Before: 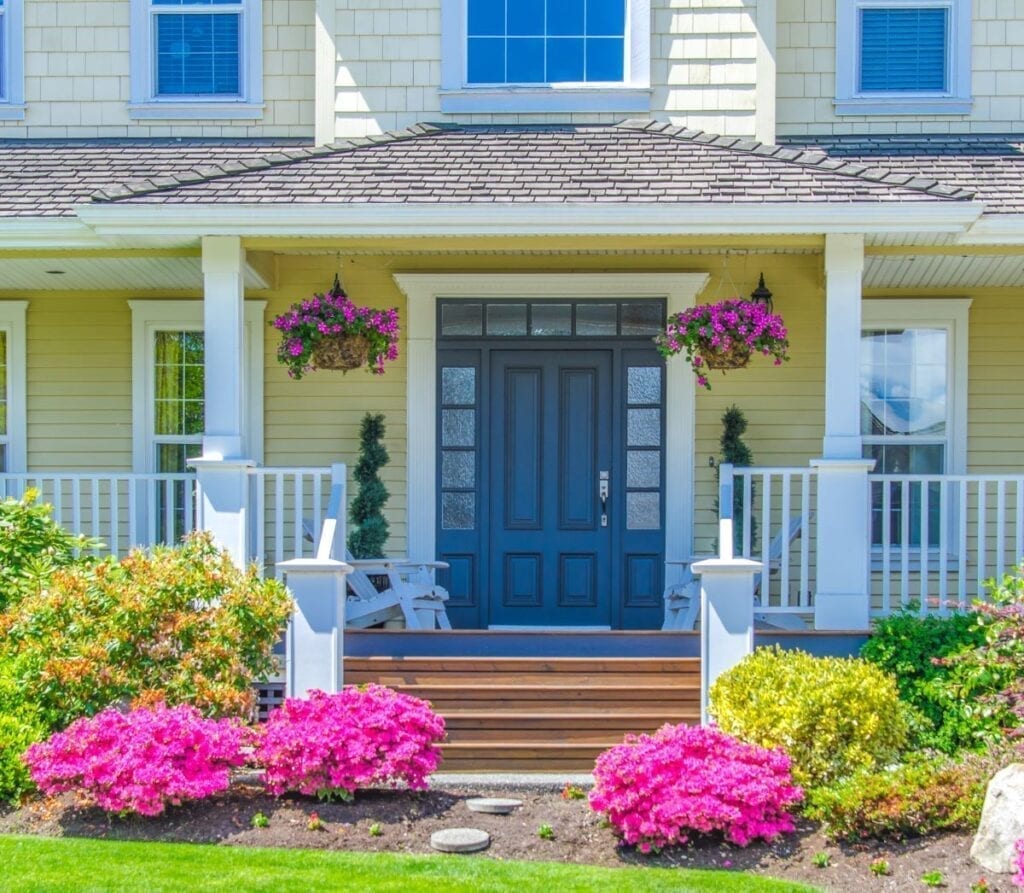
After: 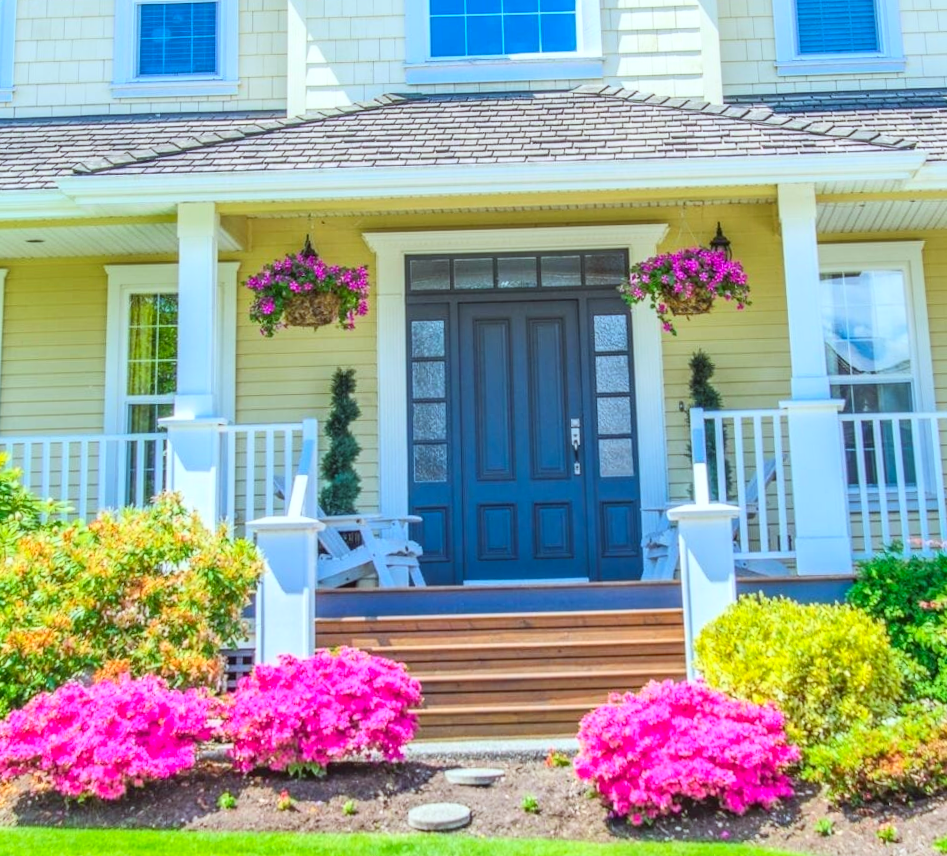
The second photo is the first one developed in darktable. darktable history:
rotate and perspective: rotation -1.68°, lens shift (vertical) -0.146, crop left 0.049, crop right 0.912, crop top 0.032, crop bottom 0.96
contrast brightness saturation: contrast 0.2, brightness 0.16, saturation 0.22
color correction: highlights a* -4.98, highlights b* -3.76, shadows a* 3.83, shadows b* 4.08
